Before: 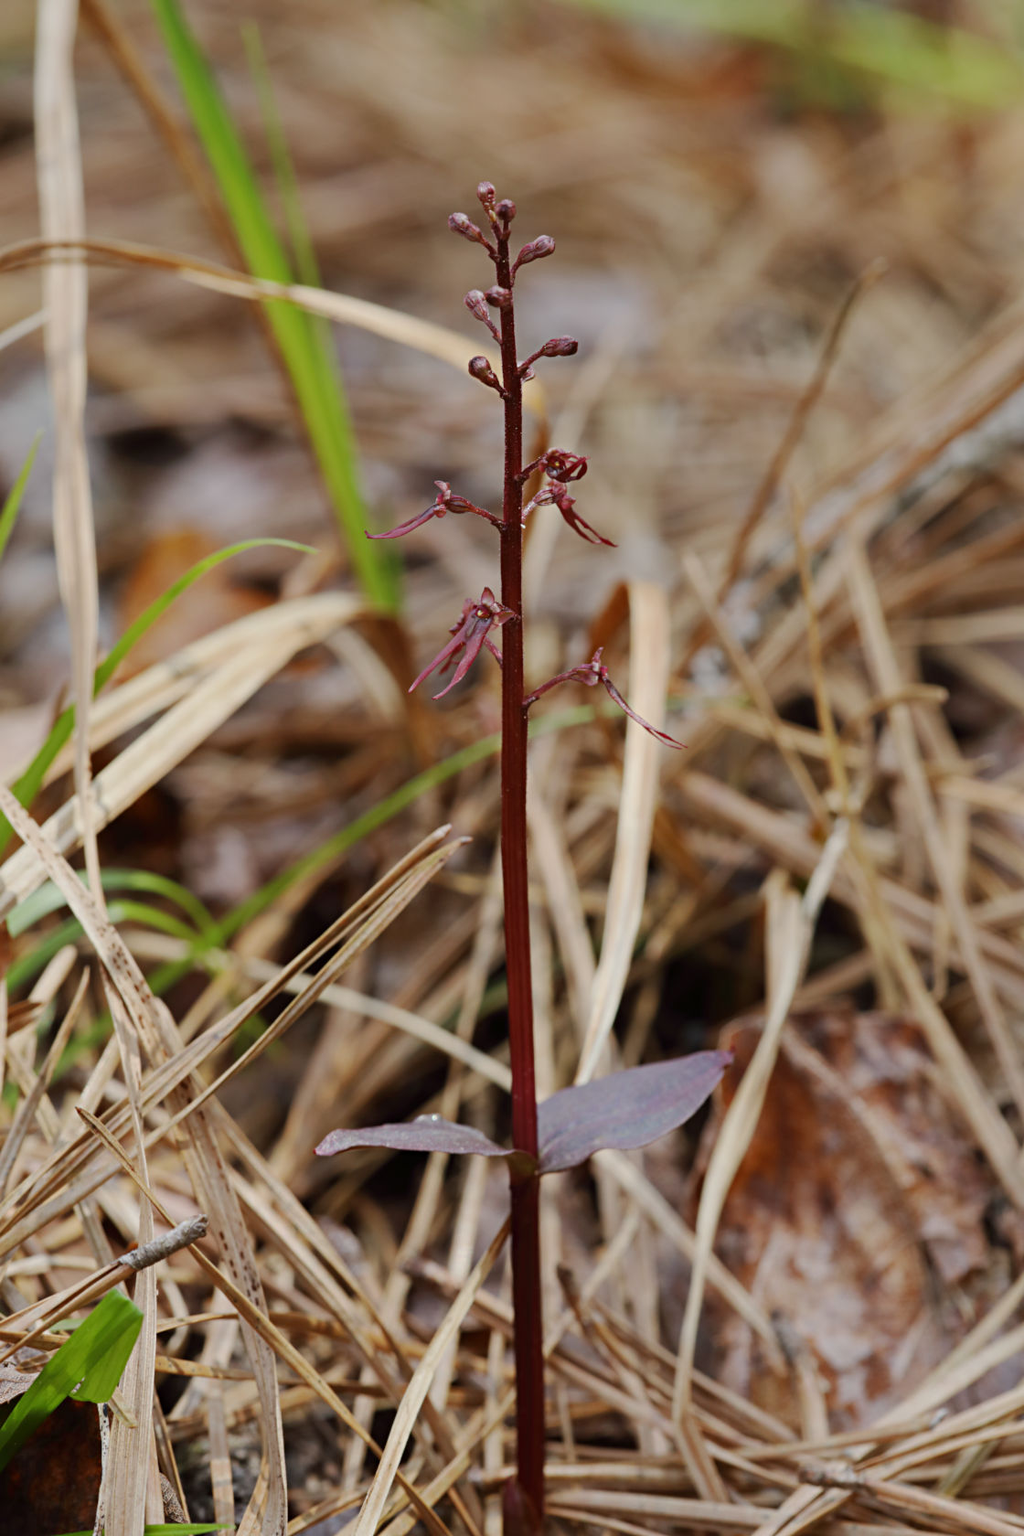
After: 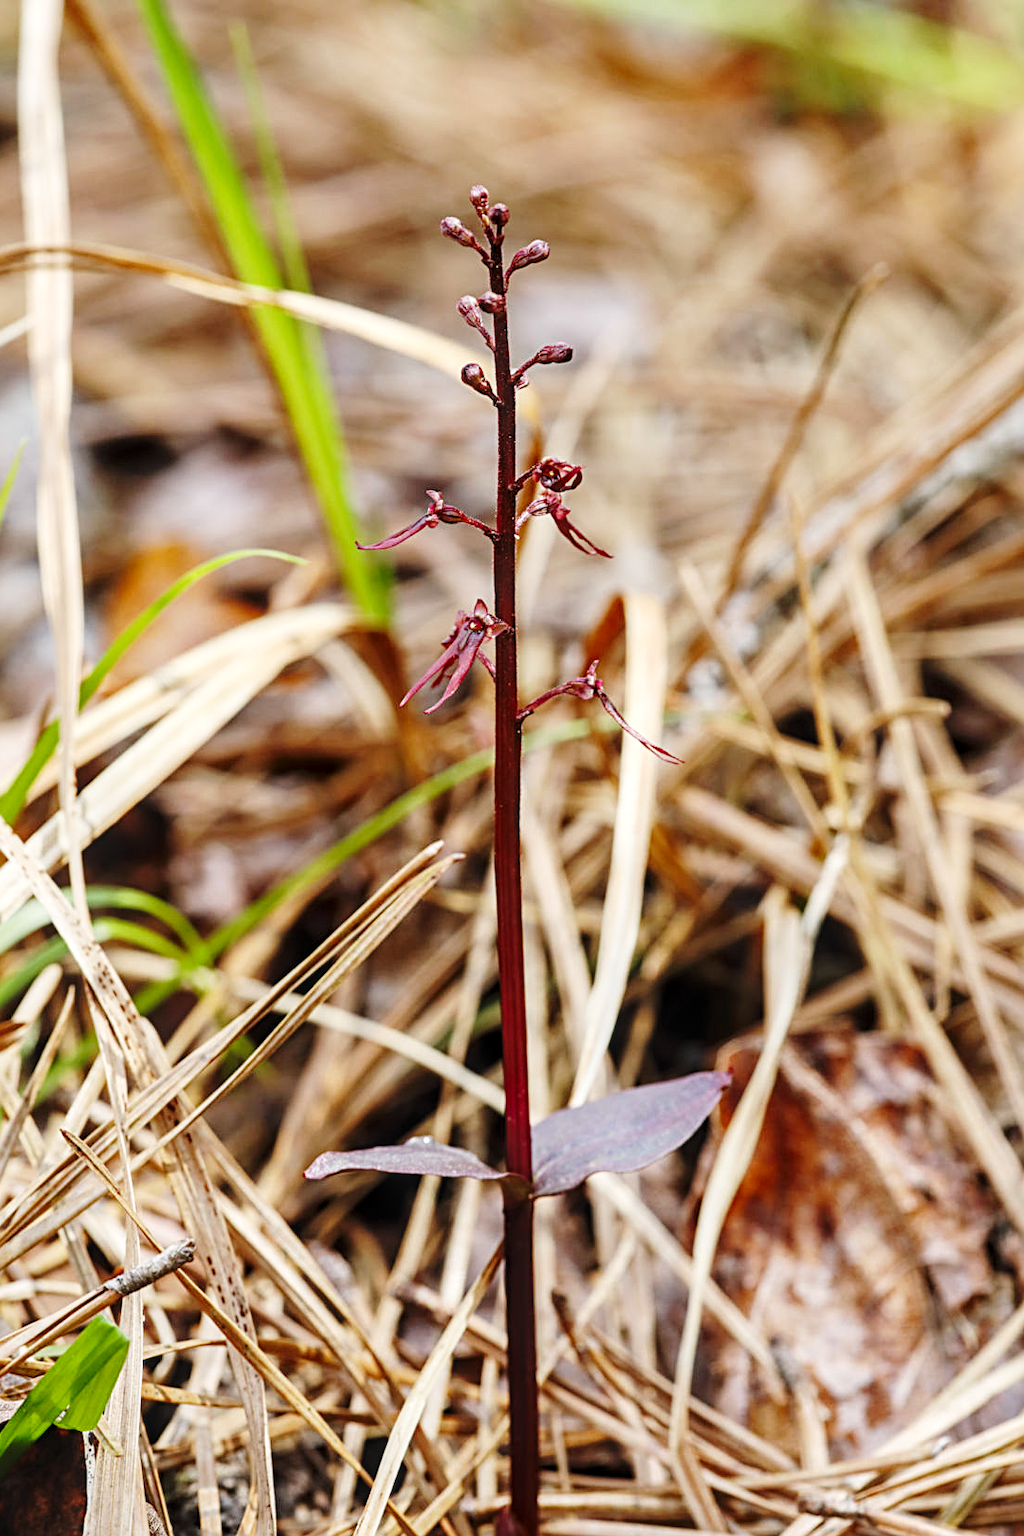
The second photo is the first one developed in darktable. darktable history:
crop: left 1.678%, right 0.286%, bottom 1.956%
levels: levels [0.016, 0.492, 0.969]
base curve: curves: ch0 [(0, 0) (0.028, 0.03) (0.121, 0.232) (0.46, 0.748) (0.859, 0.968) (1, 1)], preserve colors none
local contrast: on, module defaults
sharpen: radius 2.159, amount 0.386, threshold 0.223
